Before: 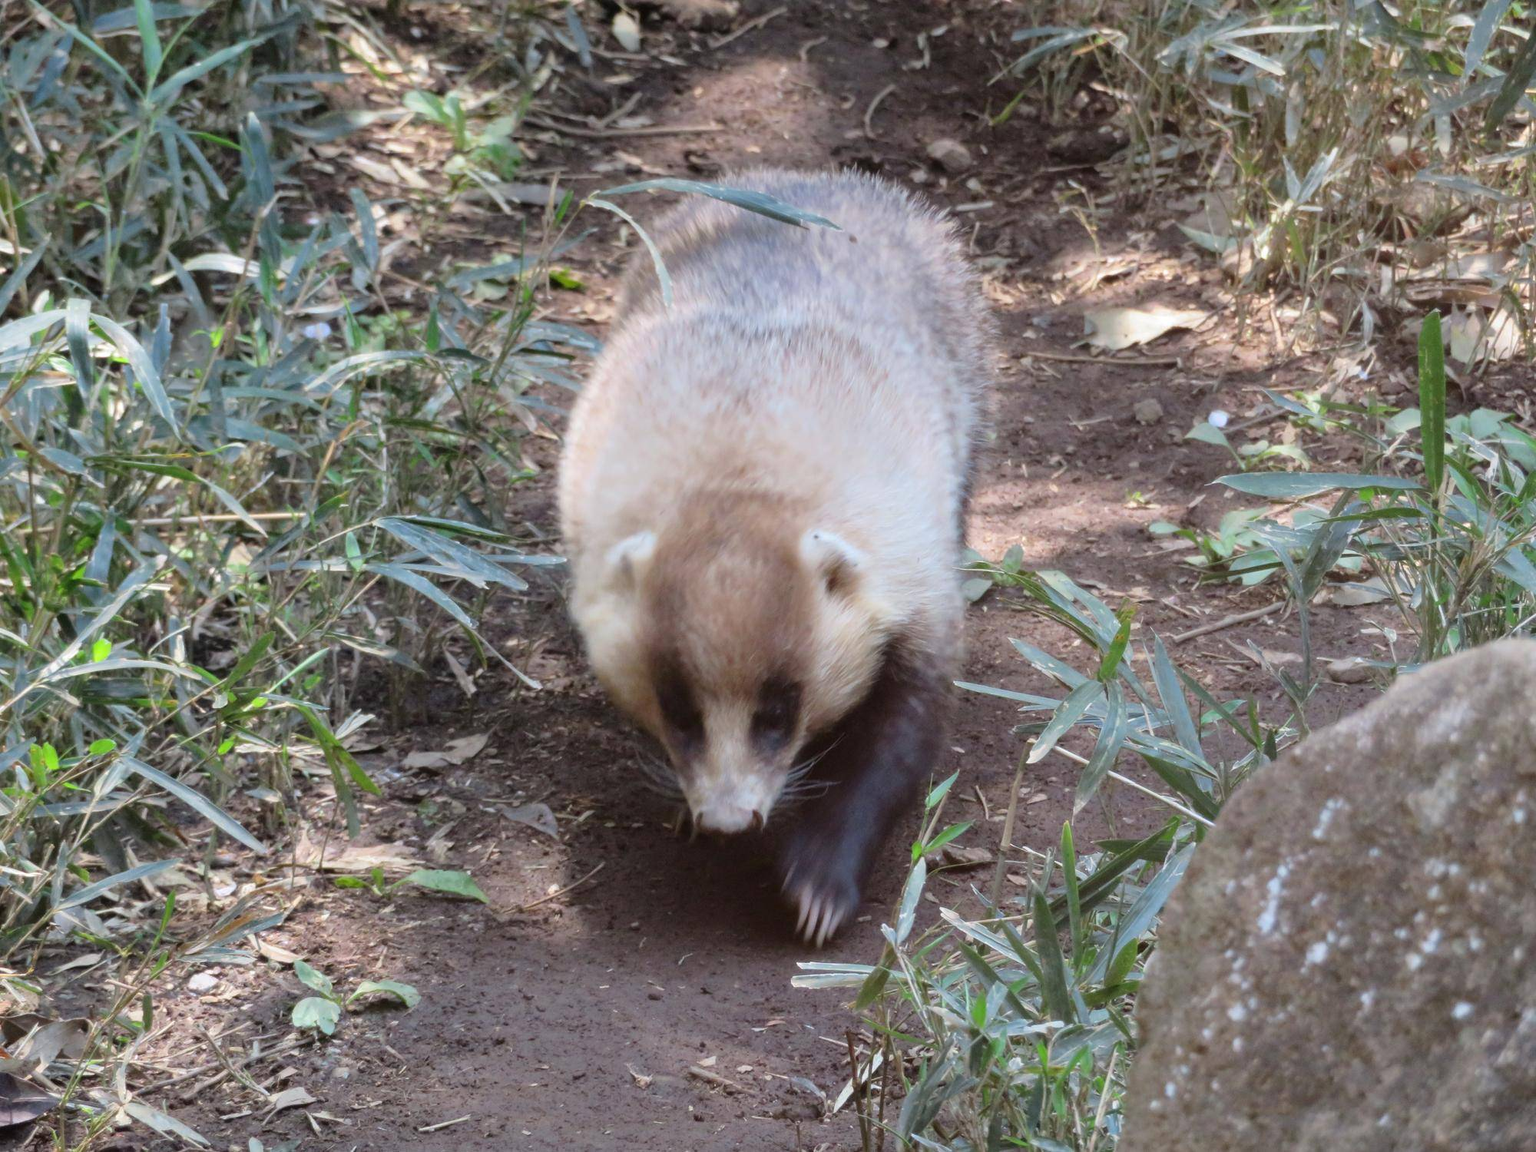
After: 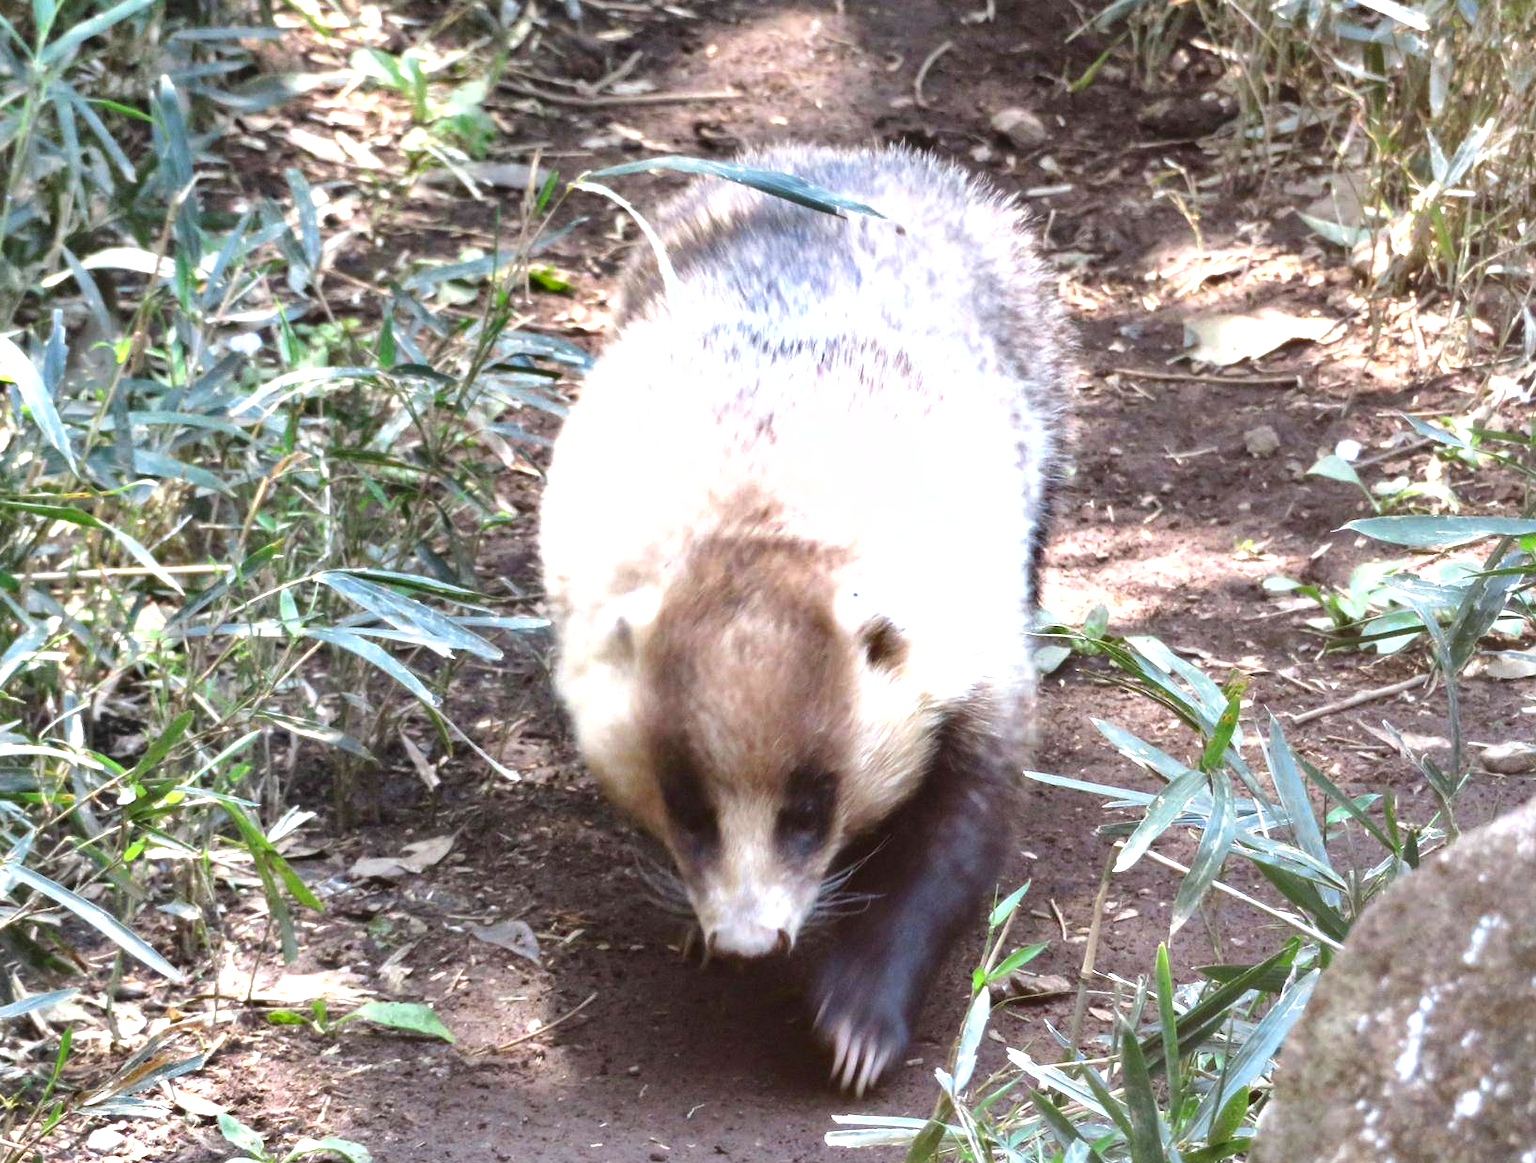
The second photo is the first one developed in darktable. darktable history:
crop and rotate: left 7.639%, top 4.423%, right 10.59%, bottom 13.016%
shadows and highlights: soften with gaussian
exposure: black level correction 0, exposure 1.095 EV, compensate highlight preservation false
contrast brightness saturation: brightness -0.091
